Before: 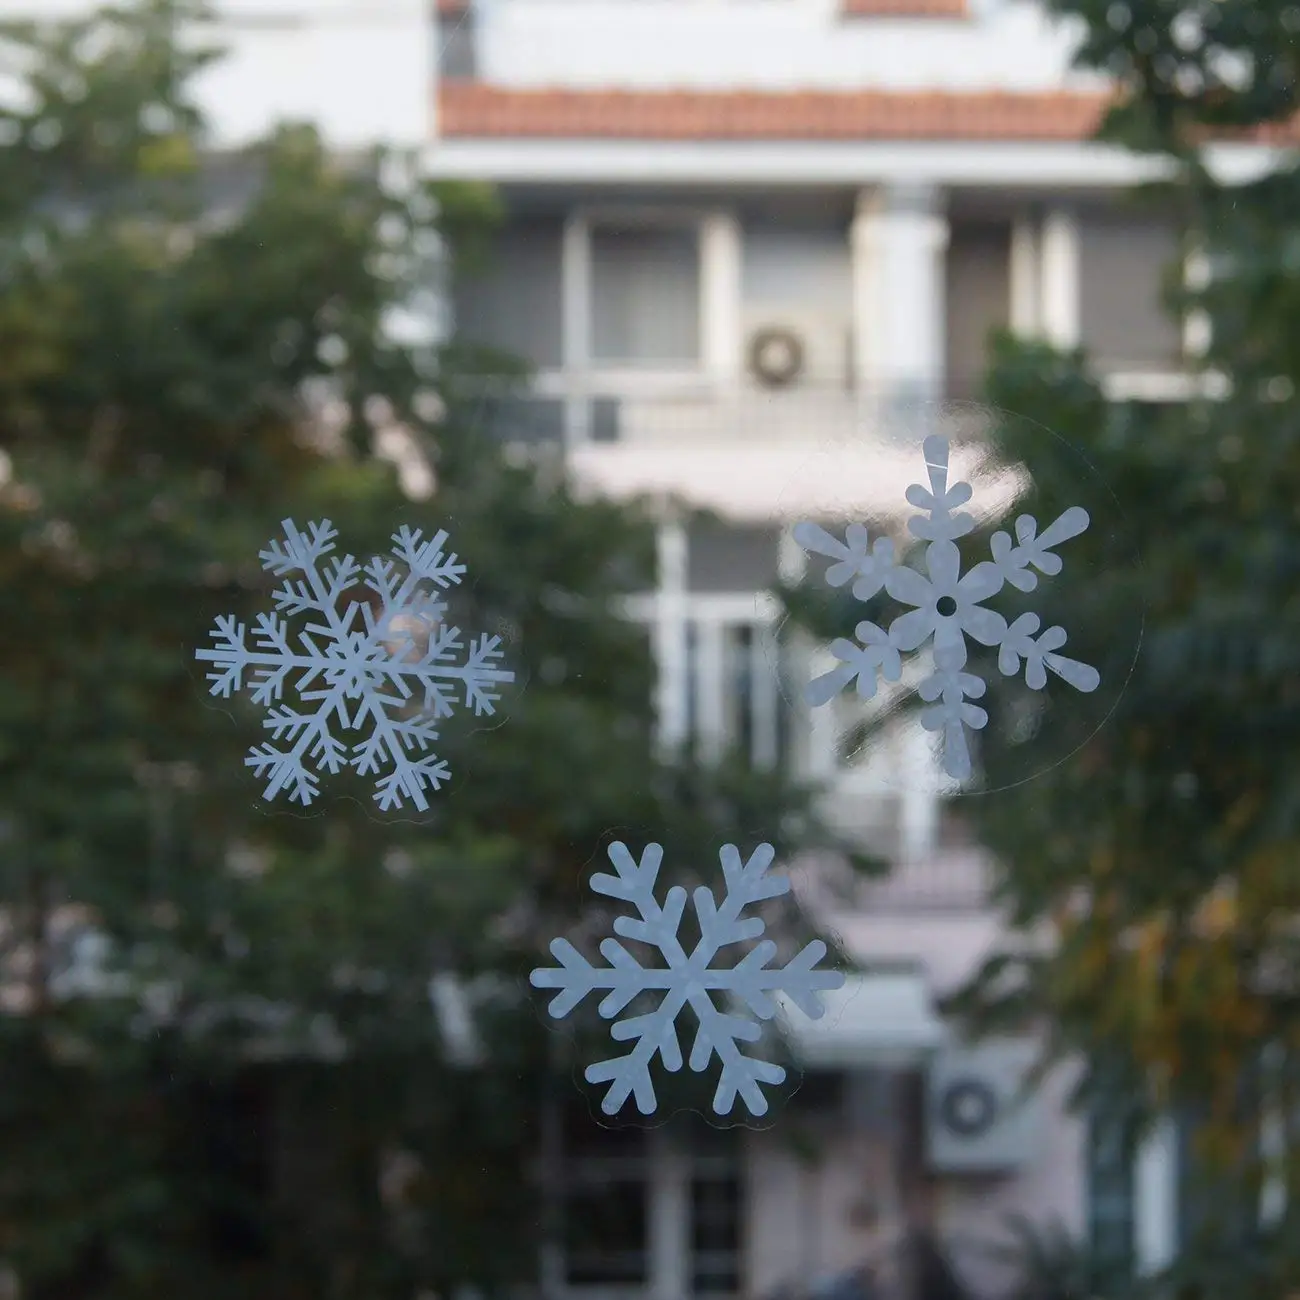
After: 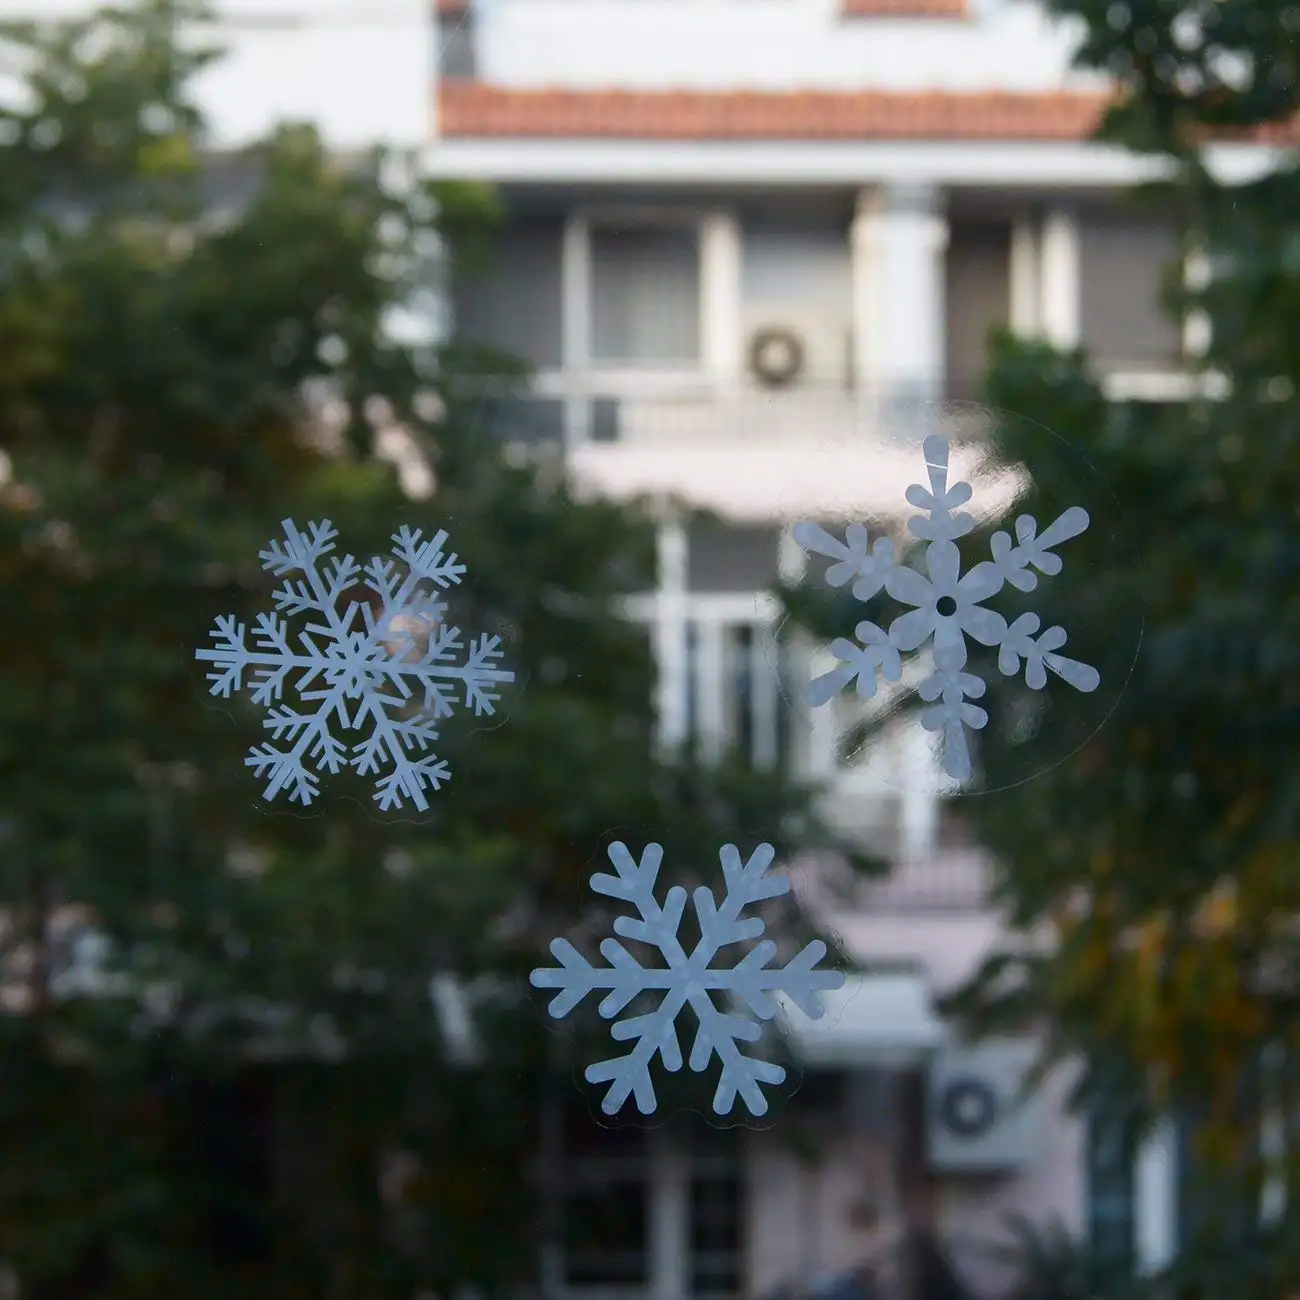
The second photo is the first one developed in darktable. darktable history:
contrast brightness saturation: contrast 0.128, brightness -0.052, saturation 0.157
